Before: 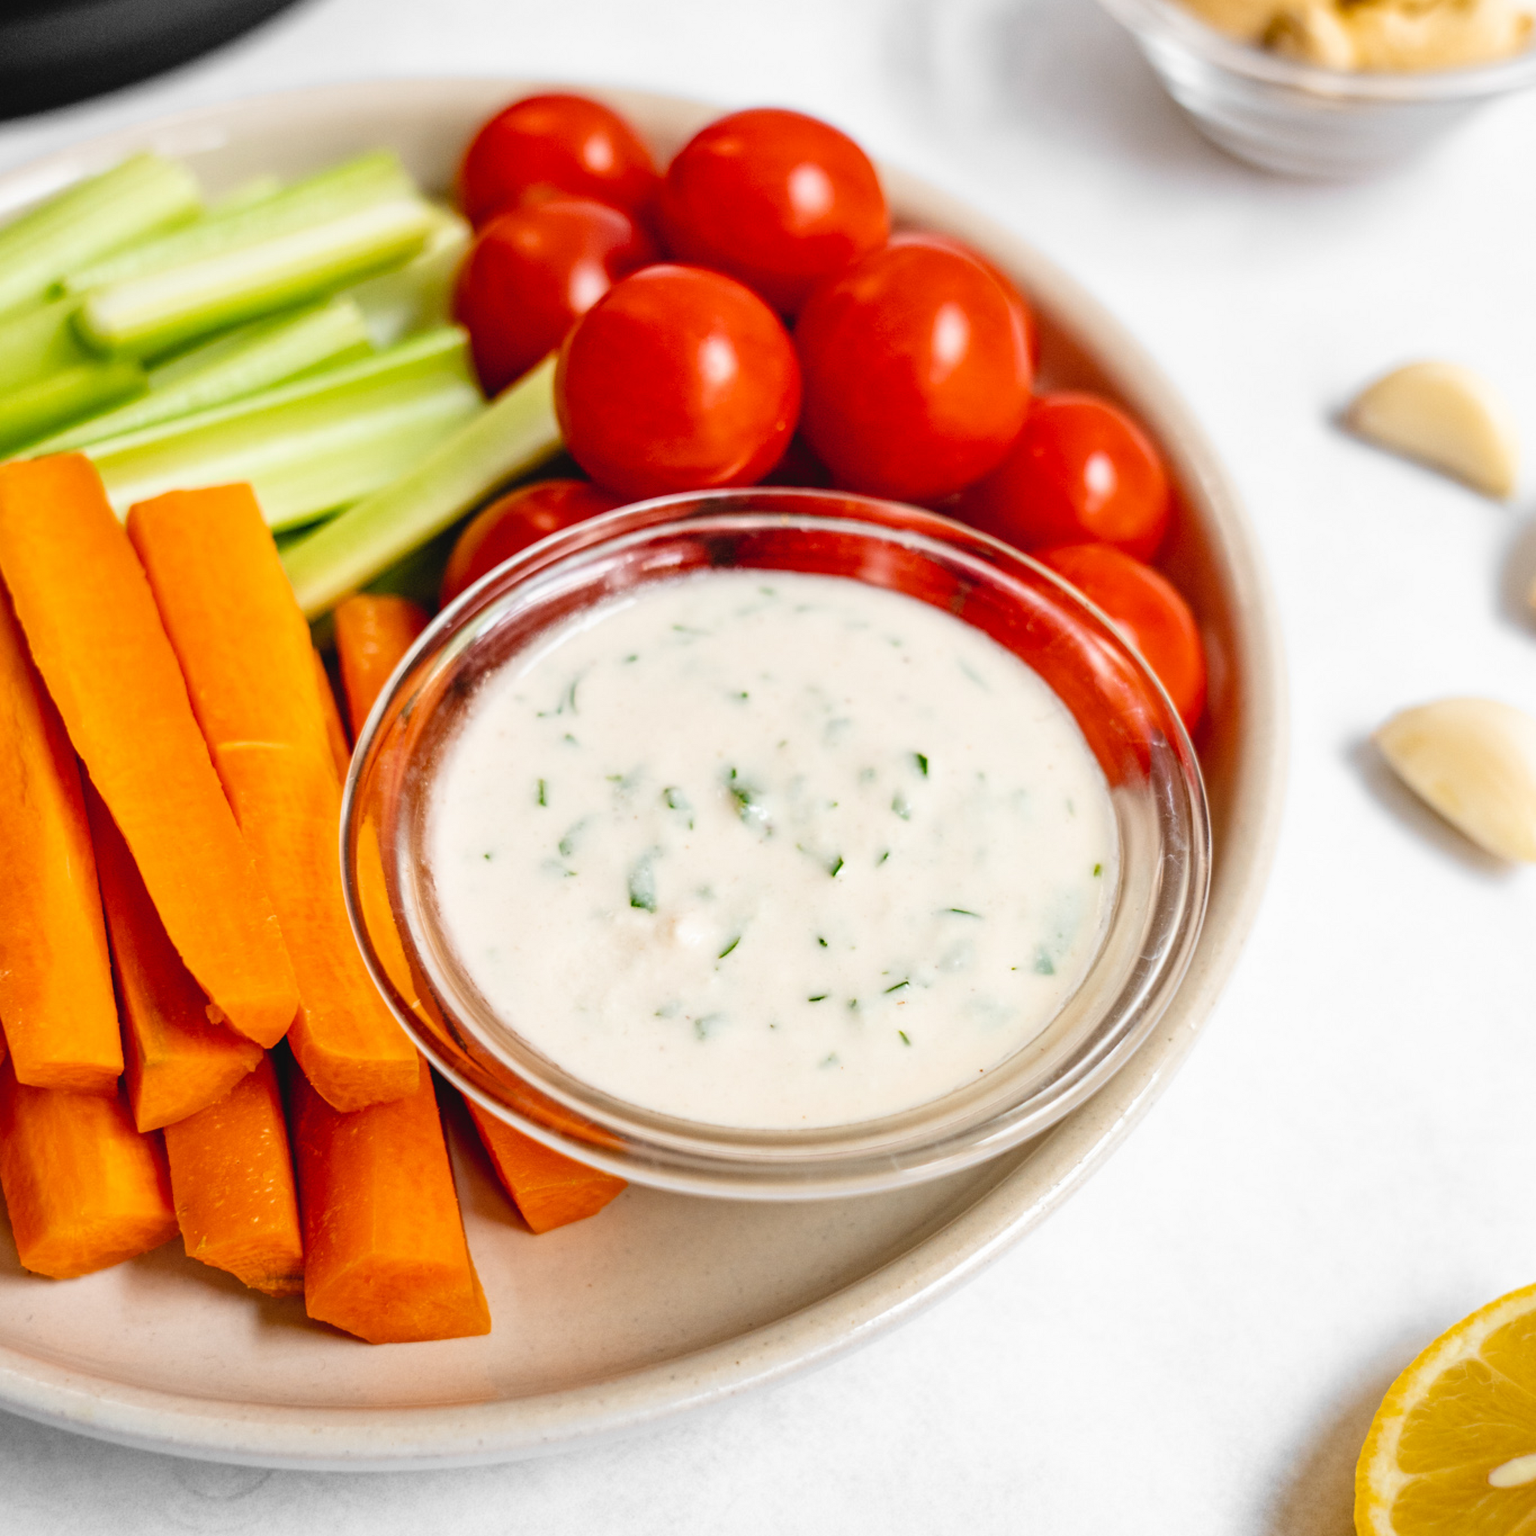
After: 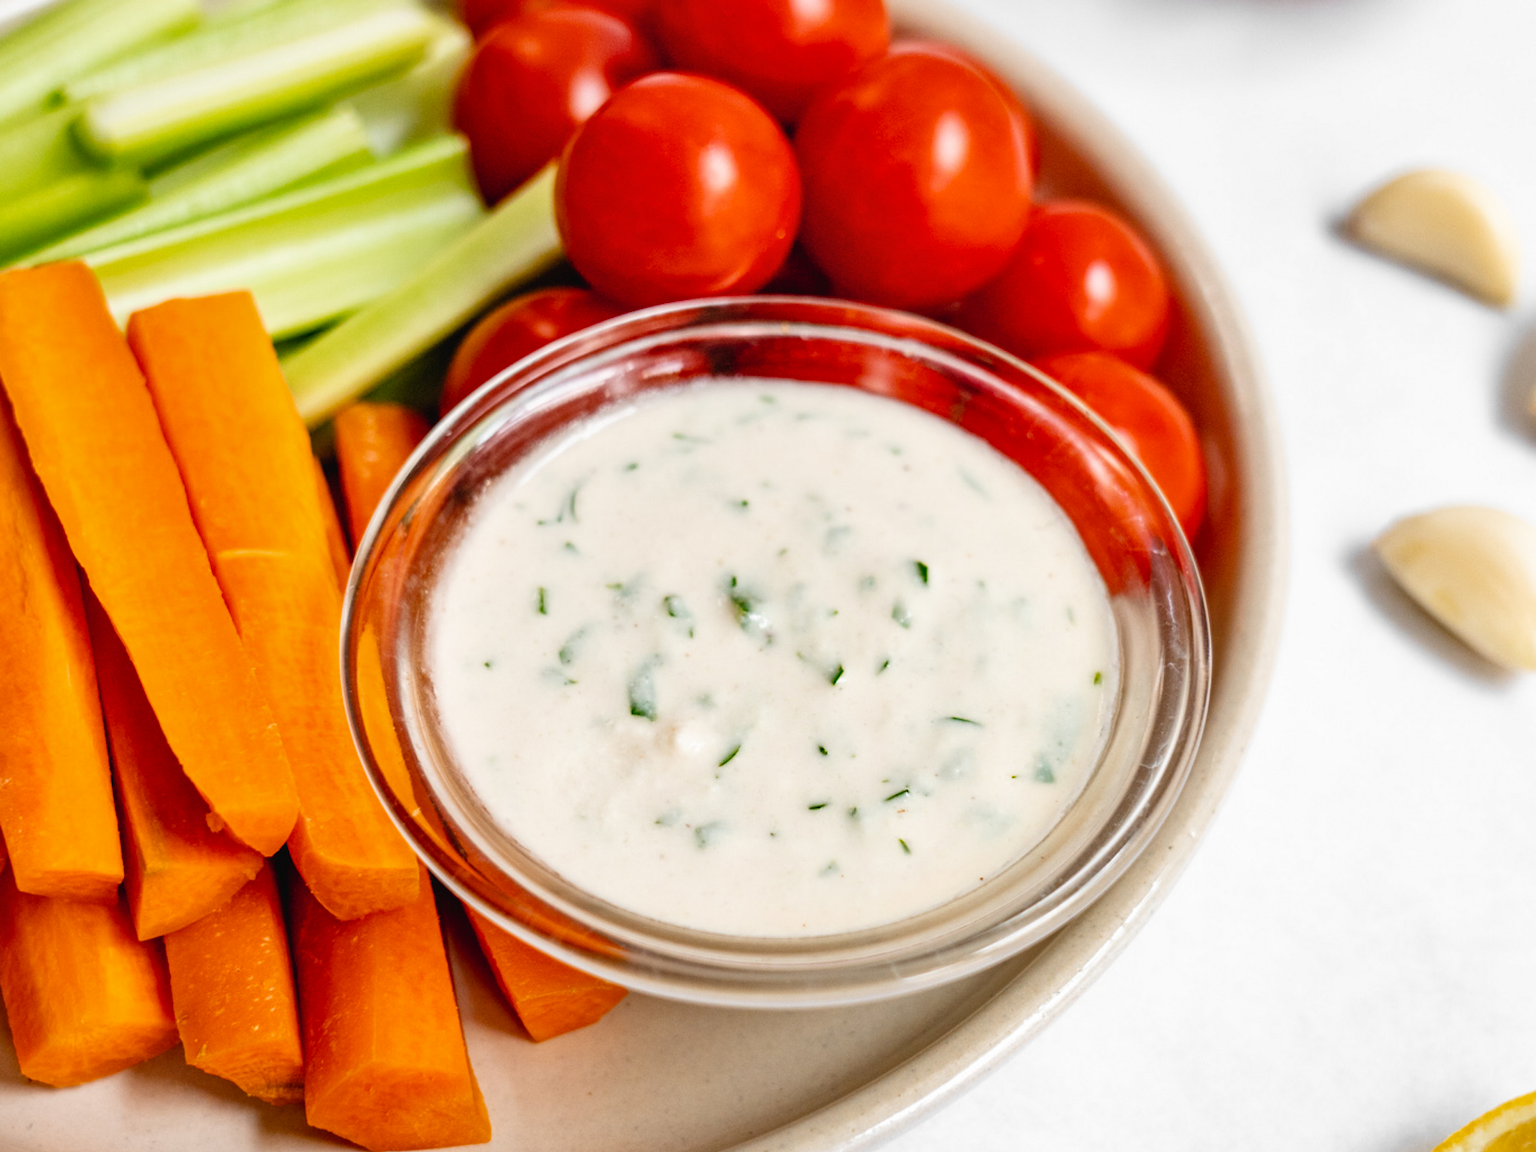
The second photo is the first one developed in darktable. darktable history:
crop and rotate: top 12.5%, bottom 12.5%
shadows and highlights: shadows 52.34, highlights -28.23, soften with gaussian
color balance: mode lift, gamma, gain (sRGB), lift [0.97, 1, 1, 1], gamma [1.03, 1, 1, 1]
